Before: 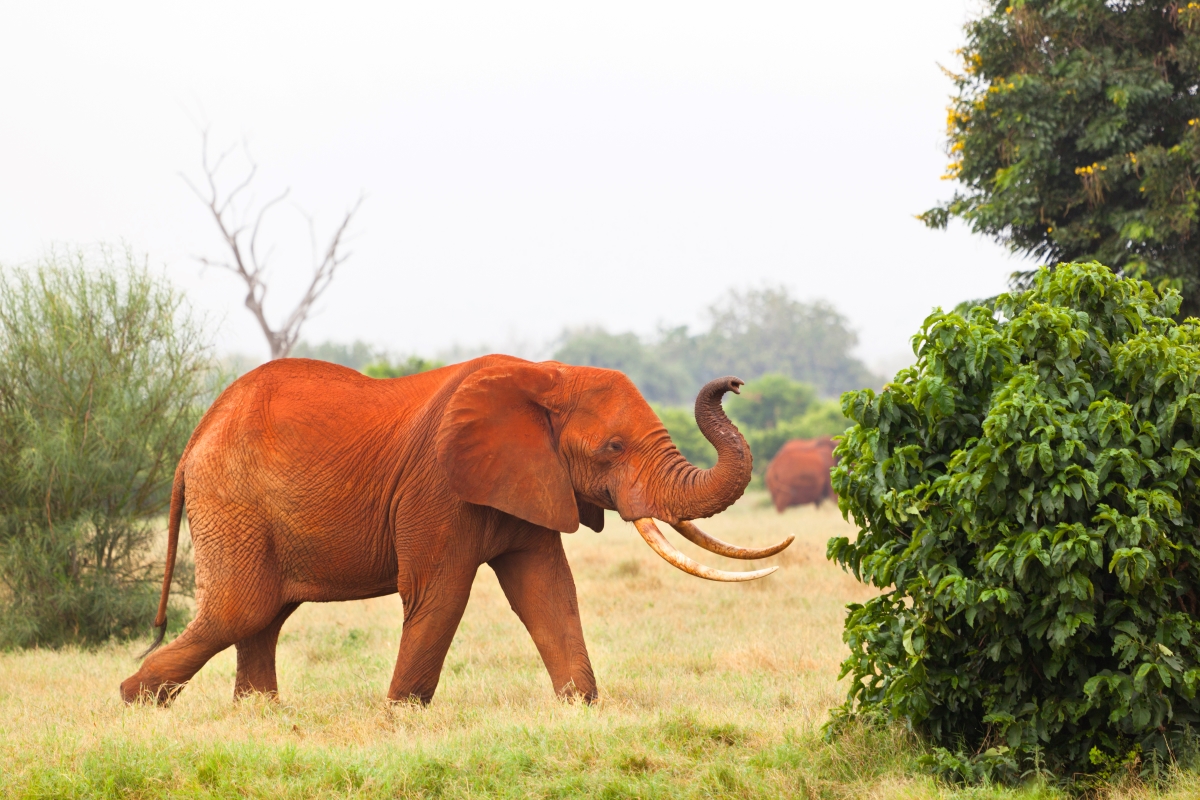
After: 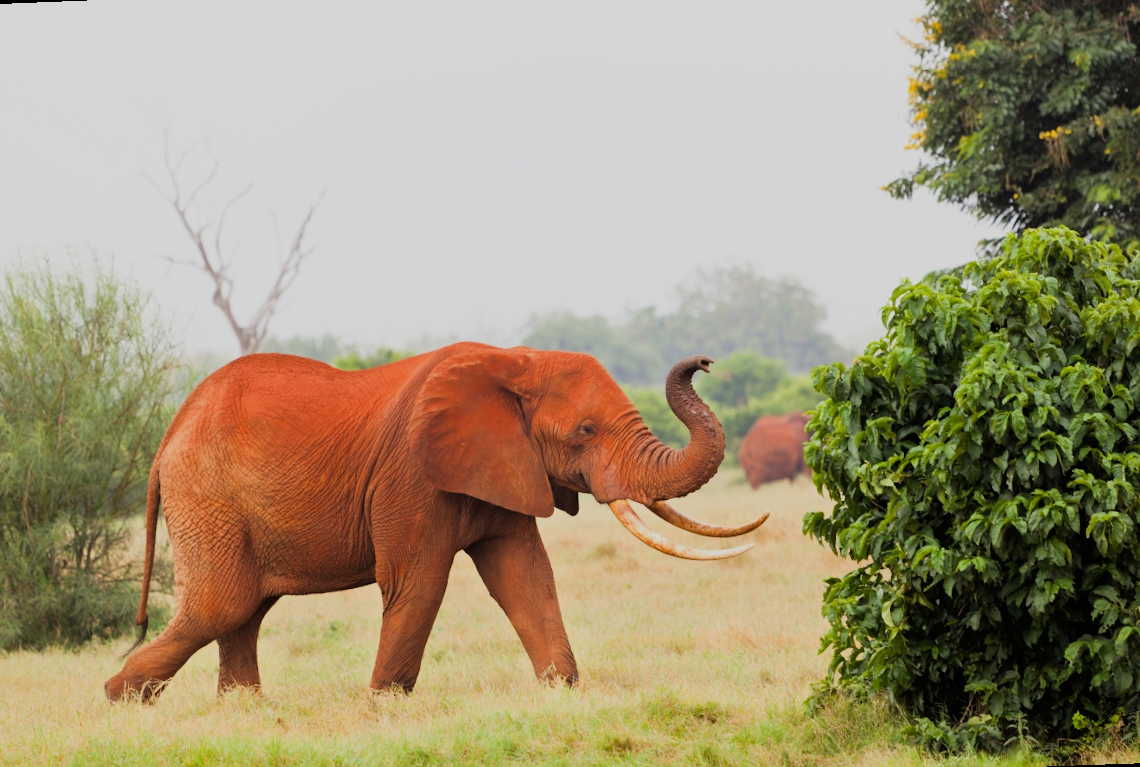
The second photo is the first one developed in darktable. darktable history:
filmic rgb: black relative exposure -7.65 EV, white relative exposure 4.56 EV, hardness 3.61, contrast 1.05
color correction: highlights a* -0.137, highlights b* 0.137
rotate and perspective: rotation -2.12°, lens shift (vertical) 0.009, lens shift (horizontal) -0.008, automatic cropping original format, crop left 0.036, crop right 0.964, crop top 0.05, crop bottom 0.959
